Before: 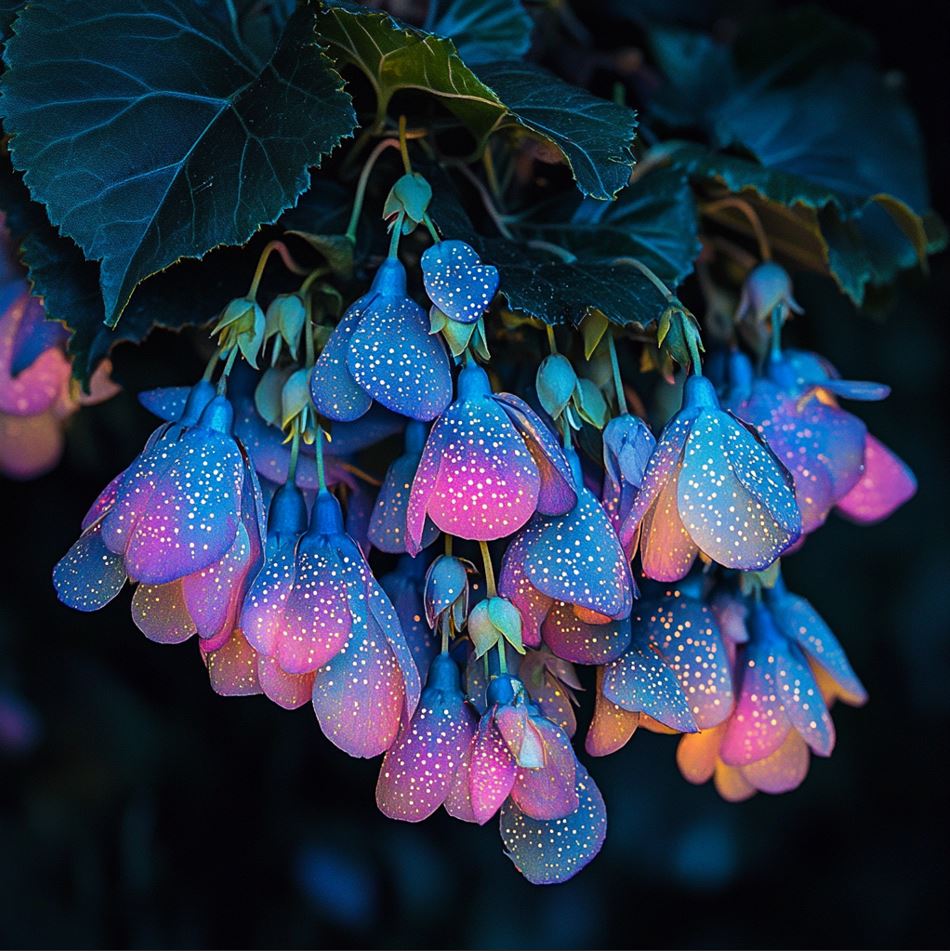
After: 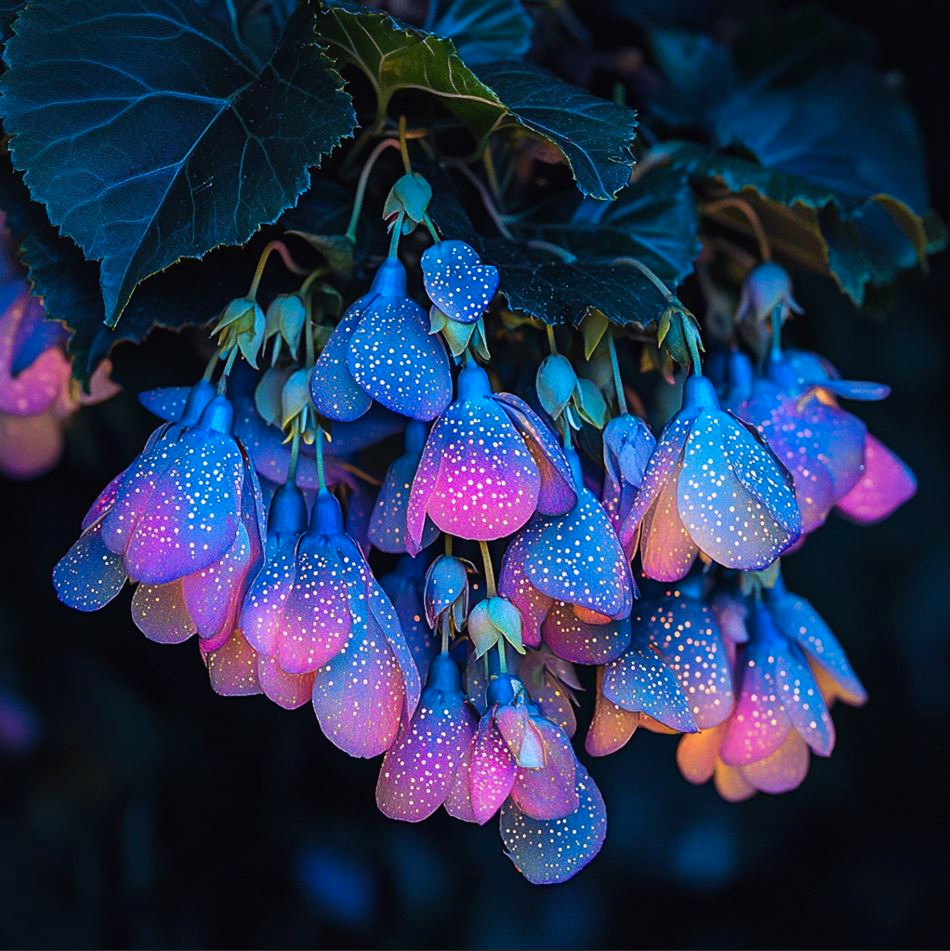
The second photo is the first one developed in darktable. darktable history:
contrast brightness saturation: contrast -0.02, brightness -0.01, saturation 0.03
color calibration: illuminant as shot in camera, x 0.363, y 0.385, temperature 4528.04 K
